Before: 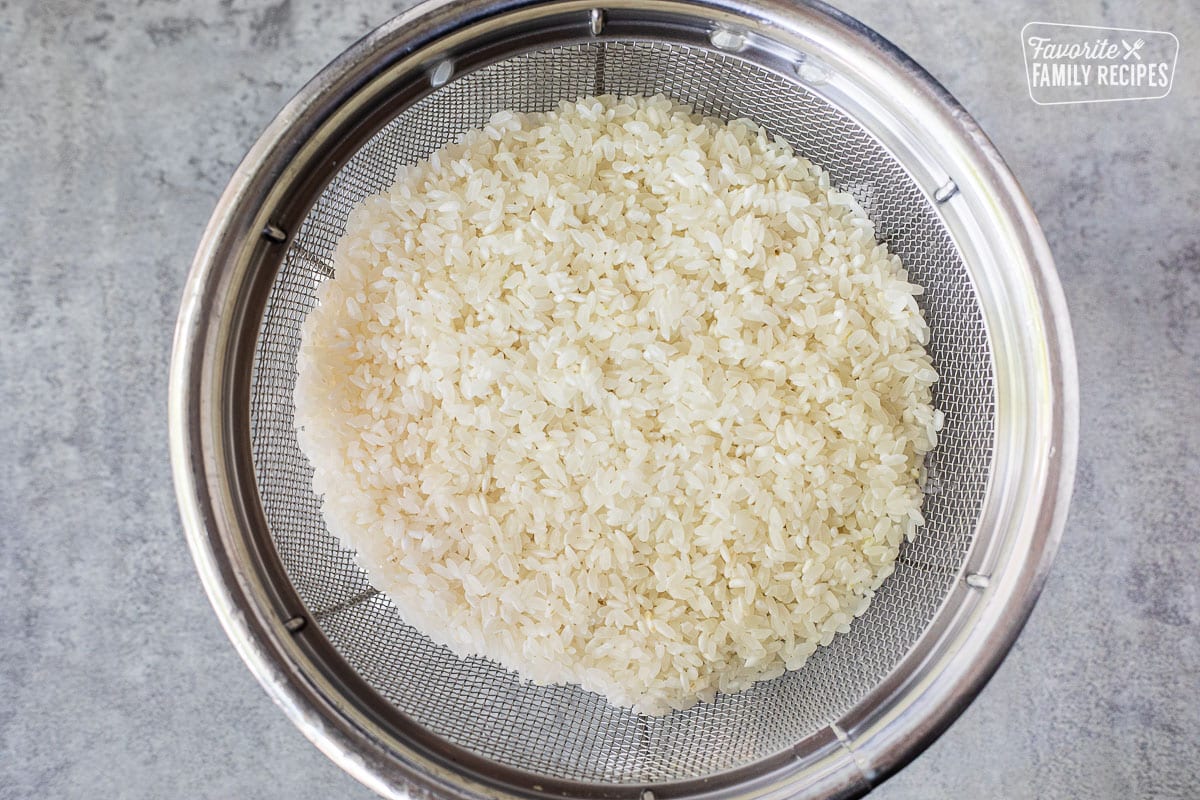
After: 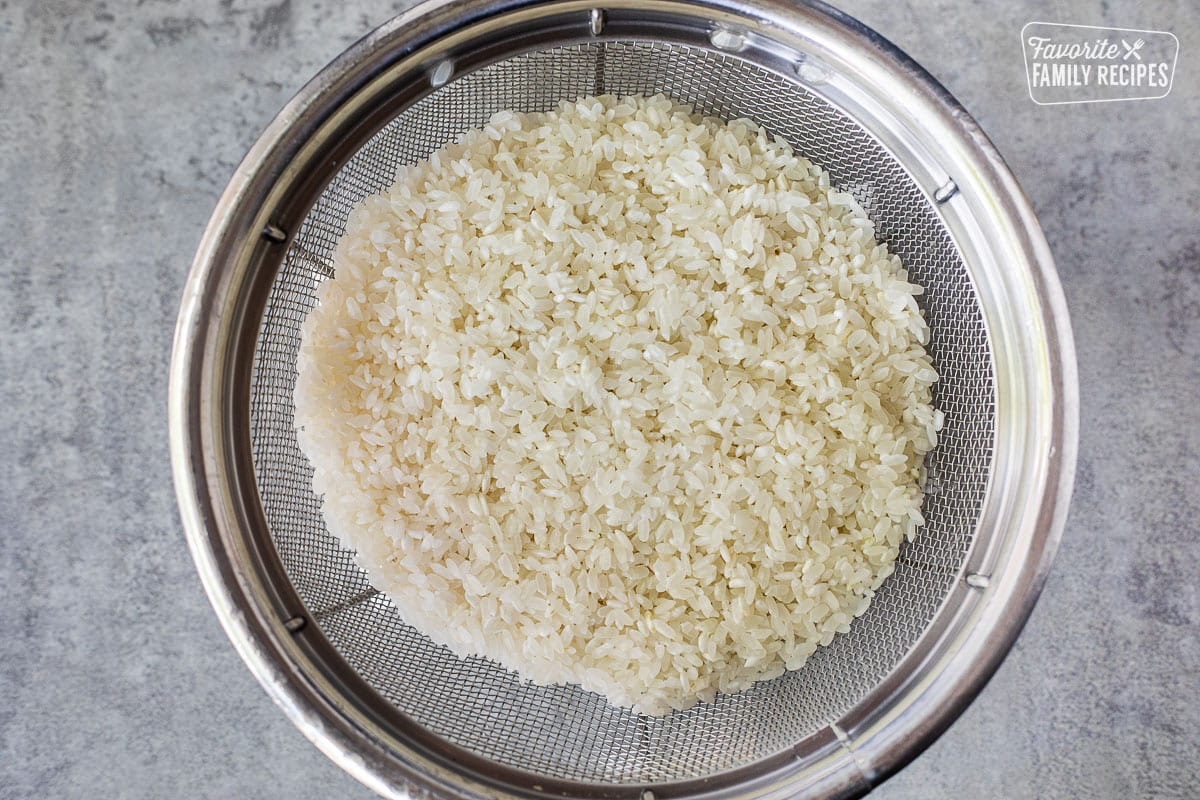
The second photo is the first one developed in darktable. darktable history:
shadows and highlights: shadows 6.1, soften with gaussian
